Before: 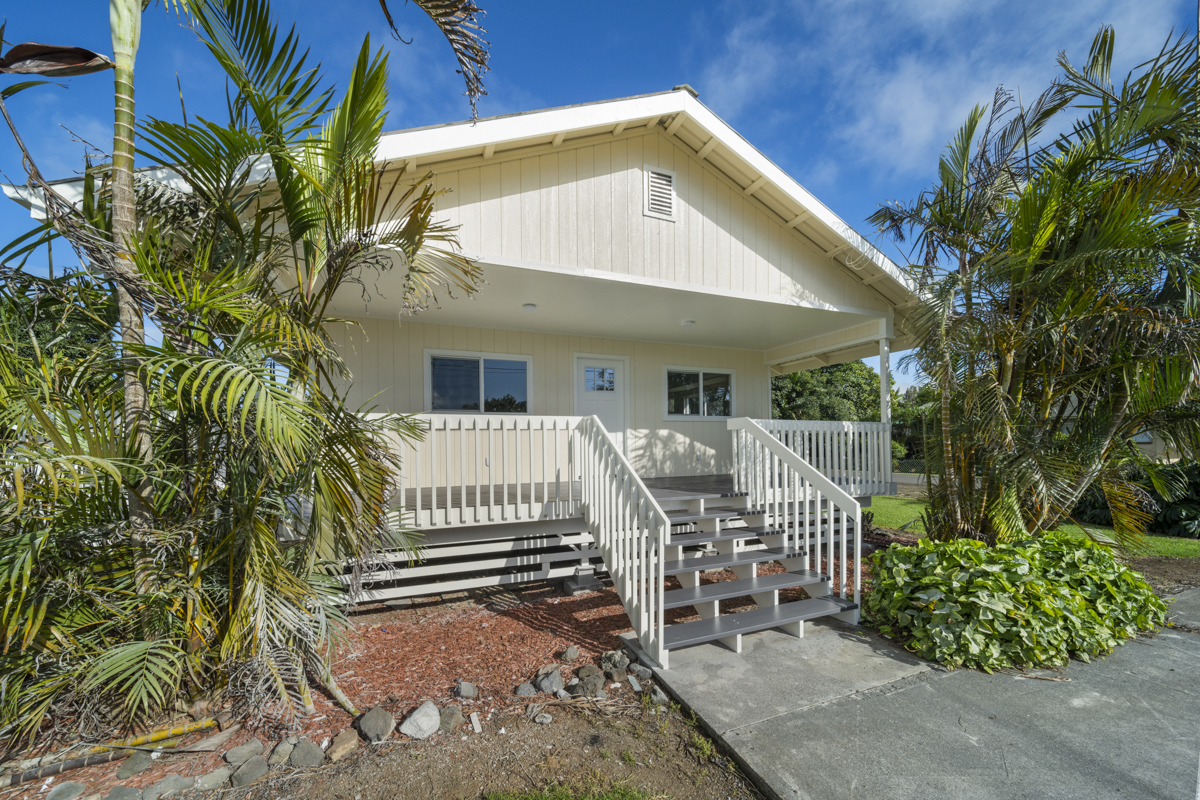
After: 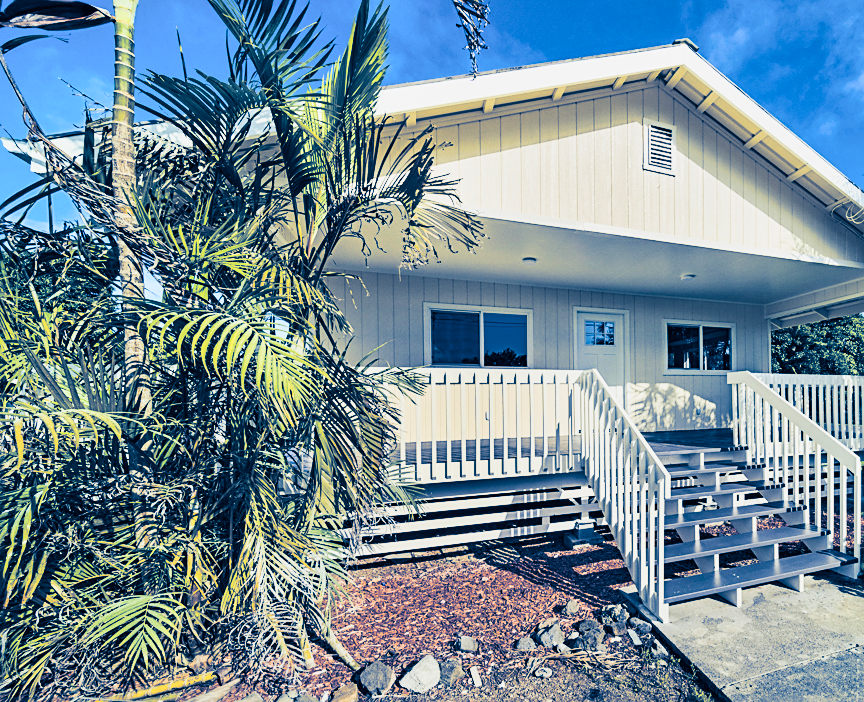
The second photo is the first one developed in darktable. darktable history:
shadows and highlights: radius 100.41, shadows 50.55, highlights -64.36, highlights color adjustment 49.82%, soften with gaussian
contrast brightness saturation: contrast 0.39, brightness 0.53
sharpen: on, module defaults
filmic rgb: black relative exposure -7.65 EV, white relative exposure 4.56 EV, hardness 3.61, color science v6 (2022)
color balance rgb: perceptual saturation grading › global saturation 24.74%, perceptual saturation grading › highlights -51.22%, perceptual saturation grading › mid-tones 19.16%, perceptual saturation grading › shadows 60.98%, global vibrance 50%
crop: top 5.803%, right 27.864%, bottom 5.804%
split-toning: shadows › hue 226.8°, shadows › saturation 1, highlights › saturation 0, balance -61.41
haze removal: compatibility mode true, adaptive false
